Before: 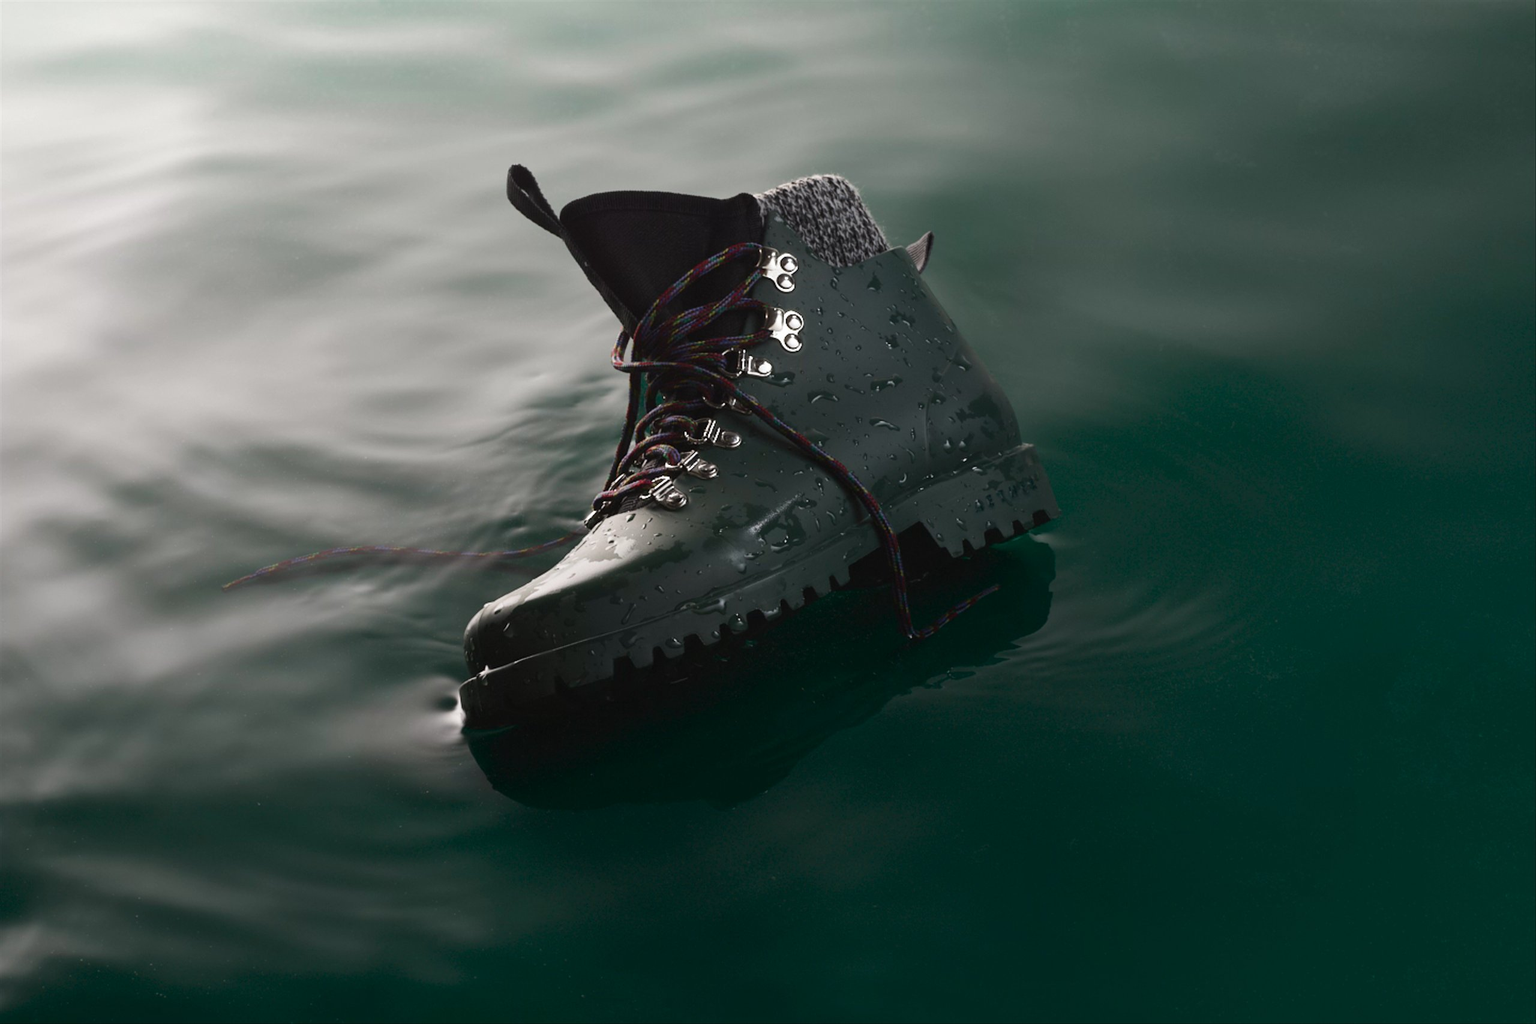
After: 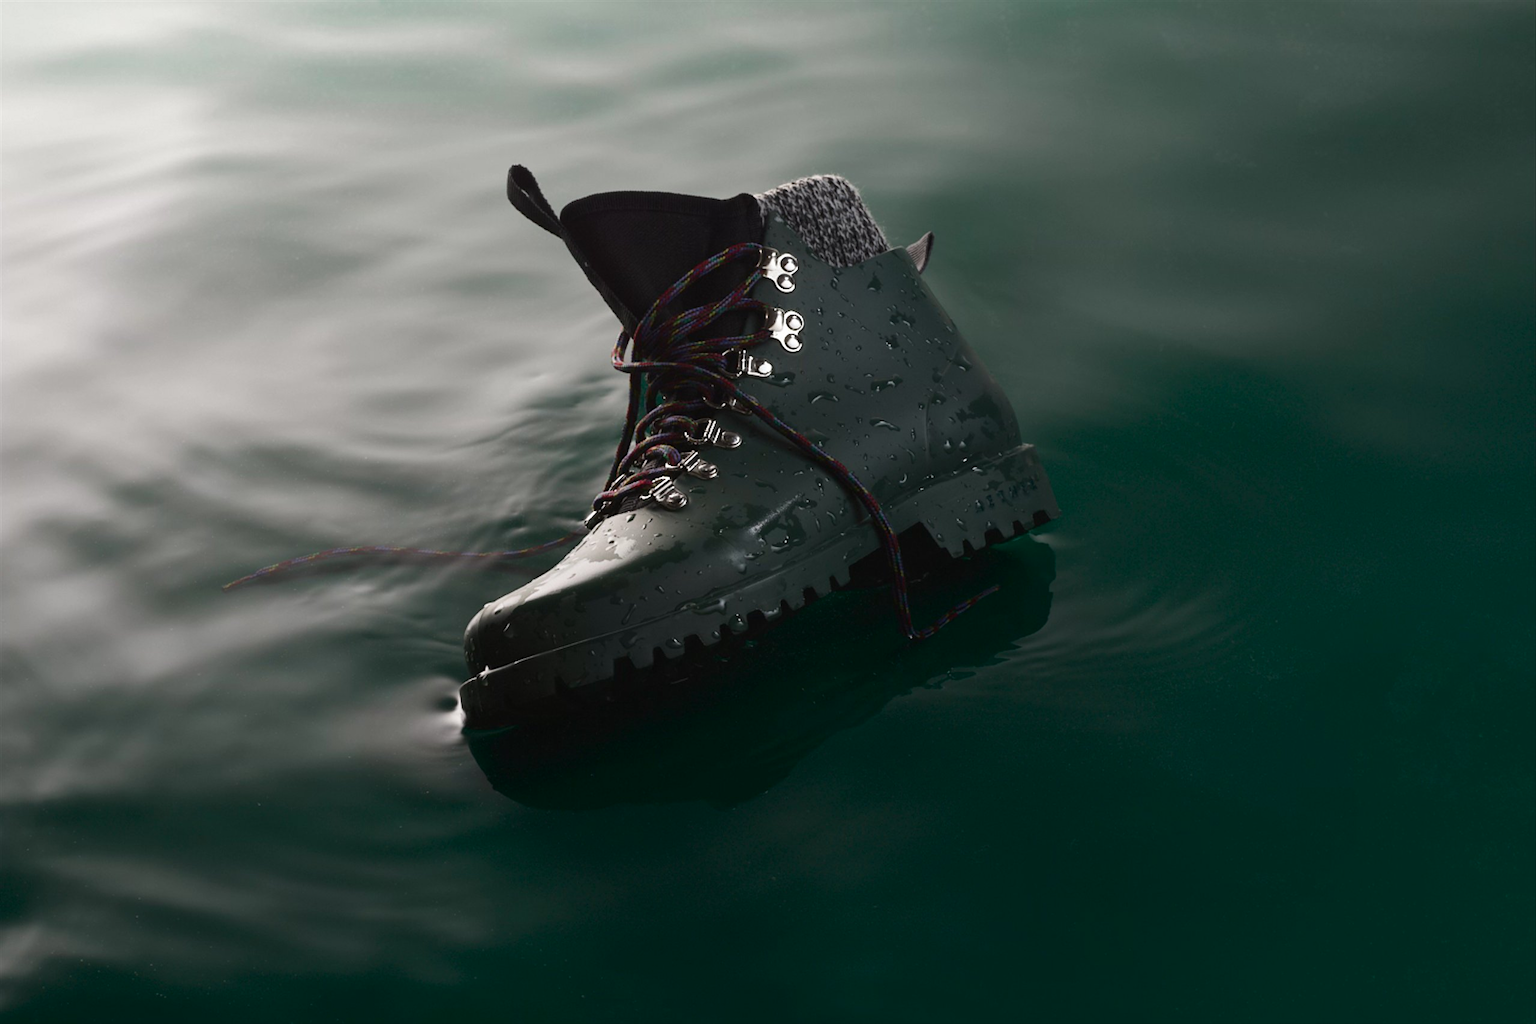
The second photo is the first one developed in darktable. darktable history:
contrast brightness saturation: contrast 0.031, brightness -0.036
